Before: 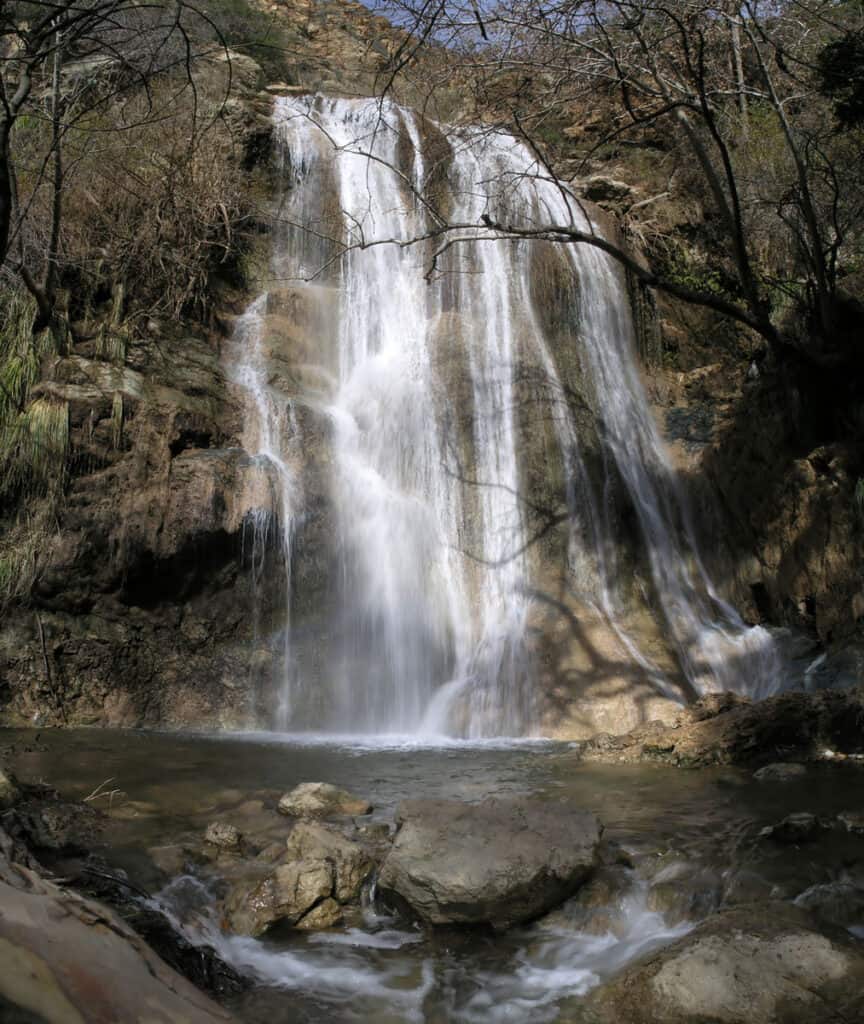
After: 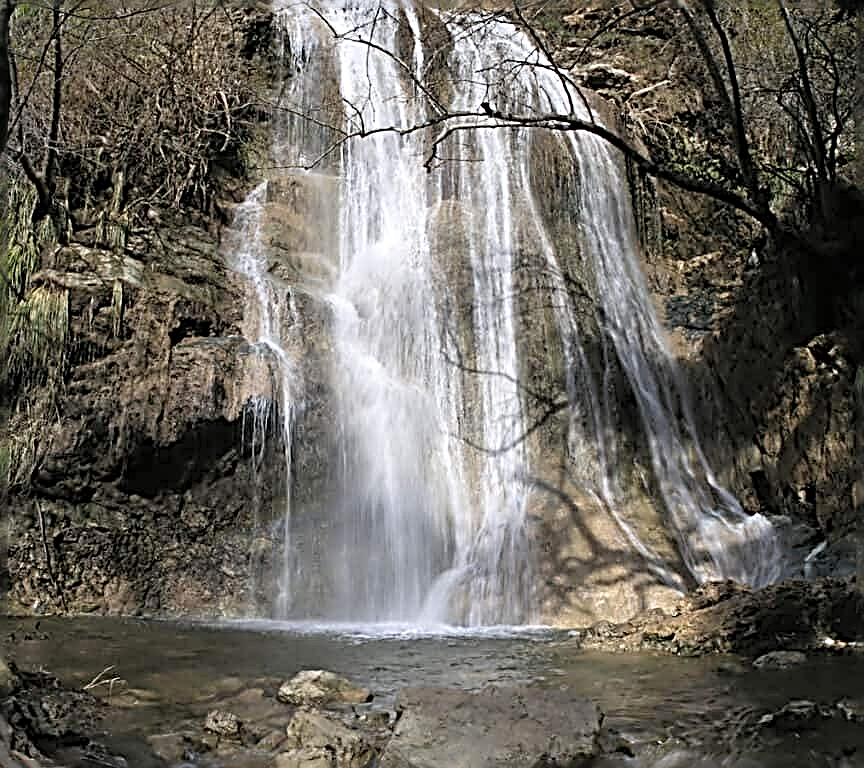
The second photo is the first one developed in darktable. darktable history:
crop: top 11.008%, bottom 13.898%
sharpen: radius 3.152, amount 1.744
contrast brightness saturation: brightness 0.121
